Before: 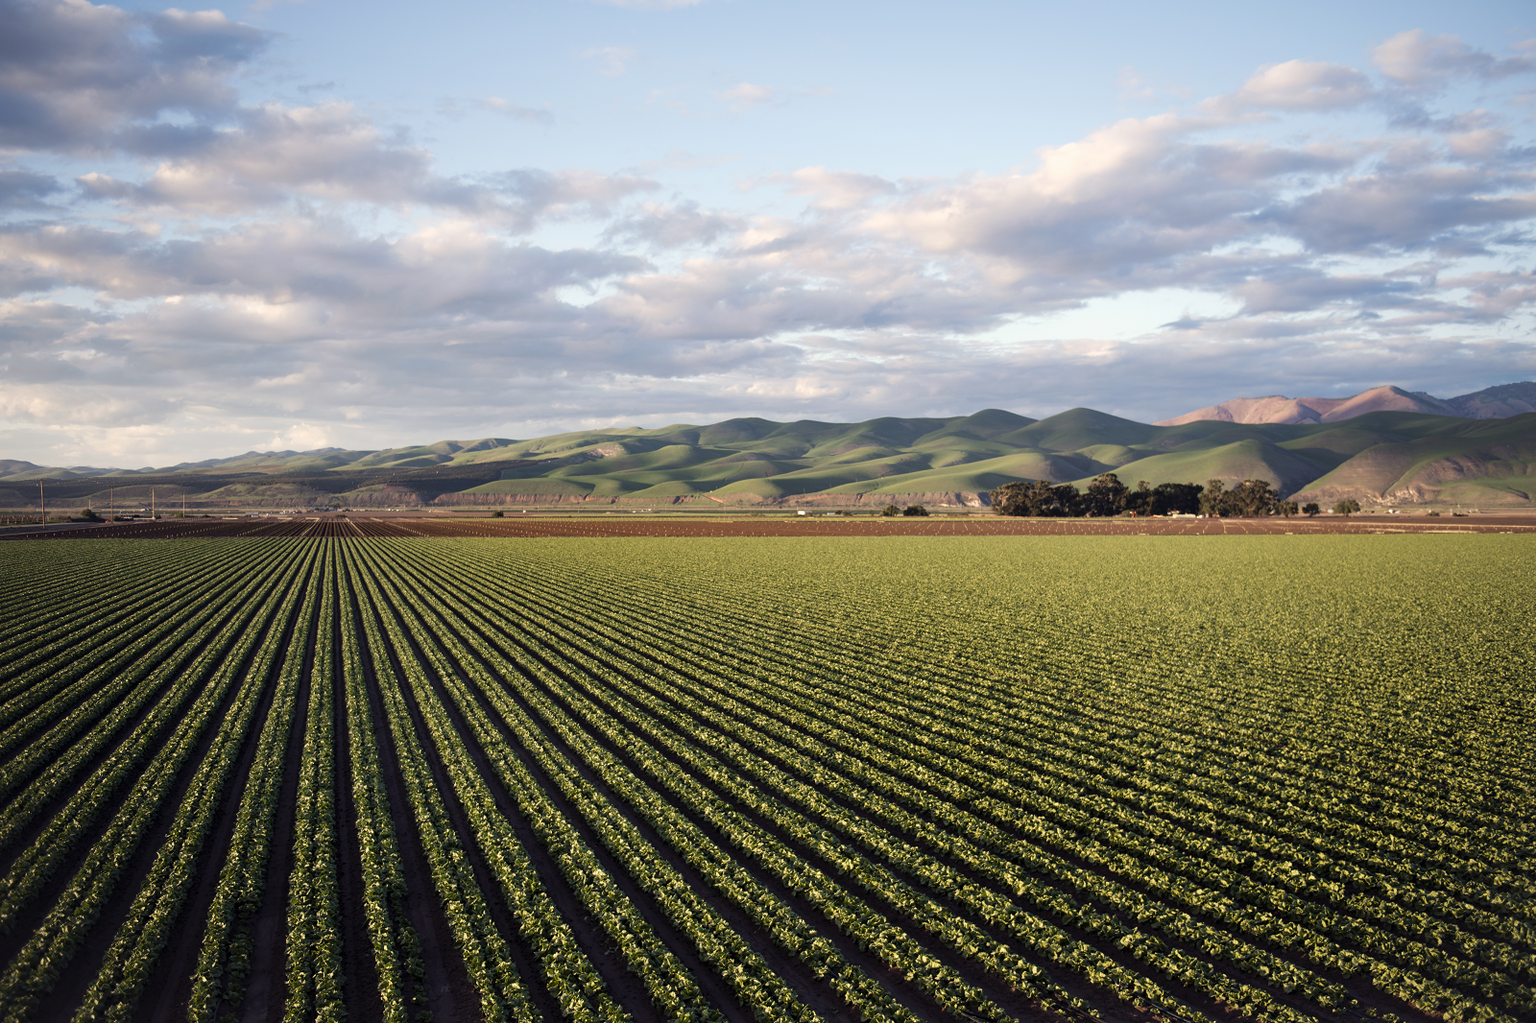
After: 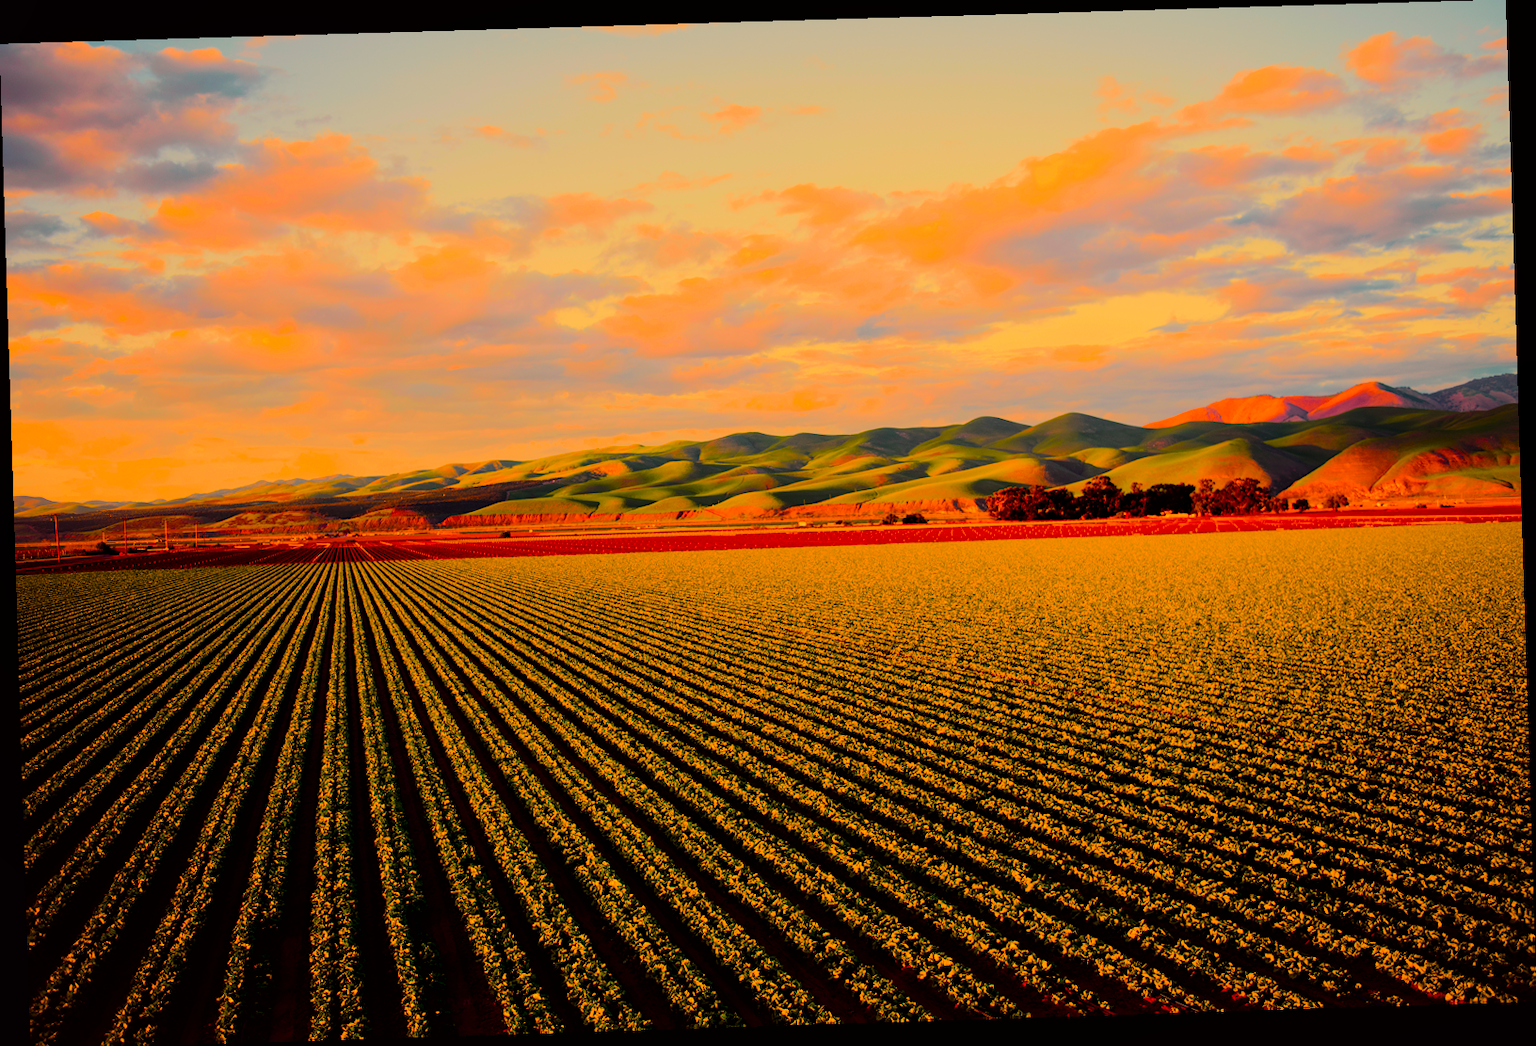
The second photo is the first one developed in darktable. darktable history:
tone curve: curves: ch0 [(0, 0) (0.106, 0.026) (0.275, 0.155) (0.392, 0.314) (0.513, 0.481) (0.657, 0.667) (1, 1)]; ch1 [(0, 0) (0.5, 0.511) (0.536, 0.579) (0.587, 0.69) (1, 1)]; ch2 [(0, 0) (0.5, 0.5) (0.55, 0.552) (0.625, 0.699) (1, 1)], color space Lab, independent channels, preserve colors none
local contrast: highlights 100%, shadows 100%, detail 120%, midtone range 0.2
rotate and perspective: rotation -1.77°, lens shift (horizontal) 0.004, automatic cropping off
crop: top 0.05%, bottom 0.098%
color balance: input saturation 134.34%, contrast -10.04%, contrast fulcrum 19.67%, output saturation 133.51%
filmic rgb: black relative exposure -7.15 EV, white relative exposure 5.36 EV, hardness 3.02, color science v6 (2022)
white balance: red 1.138, green 0.996, blue 0.812
